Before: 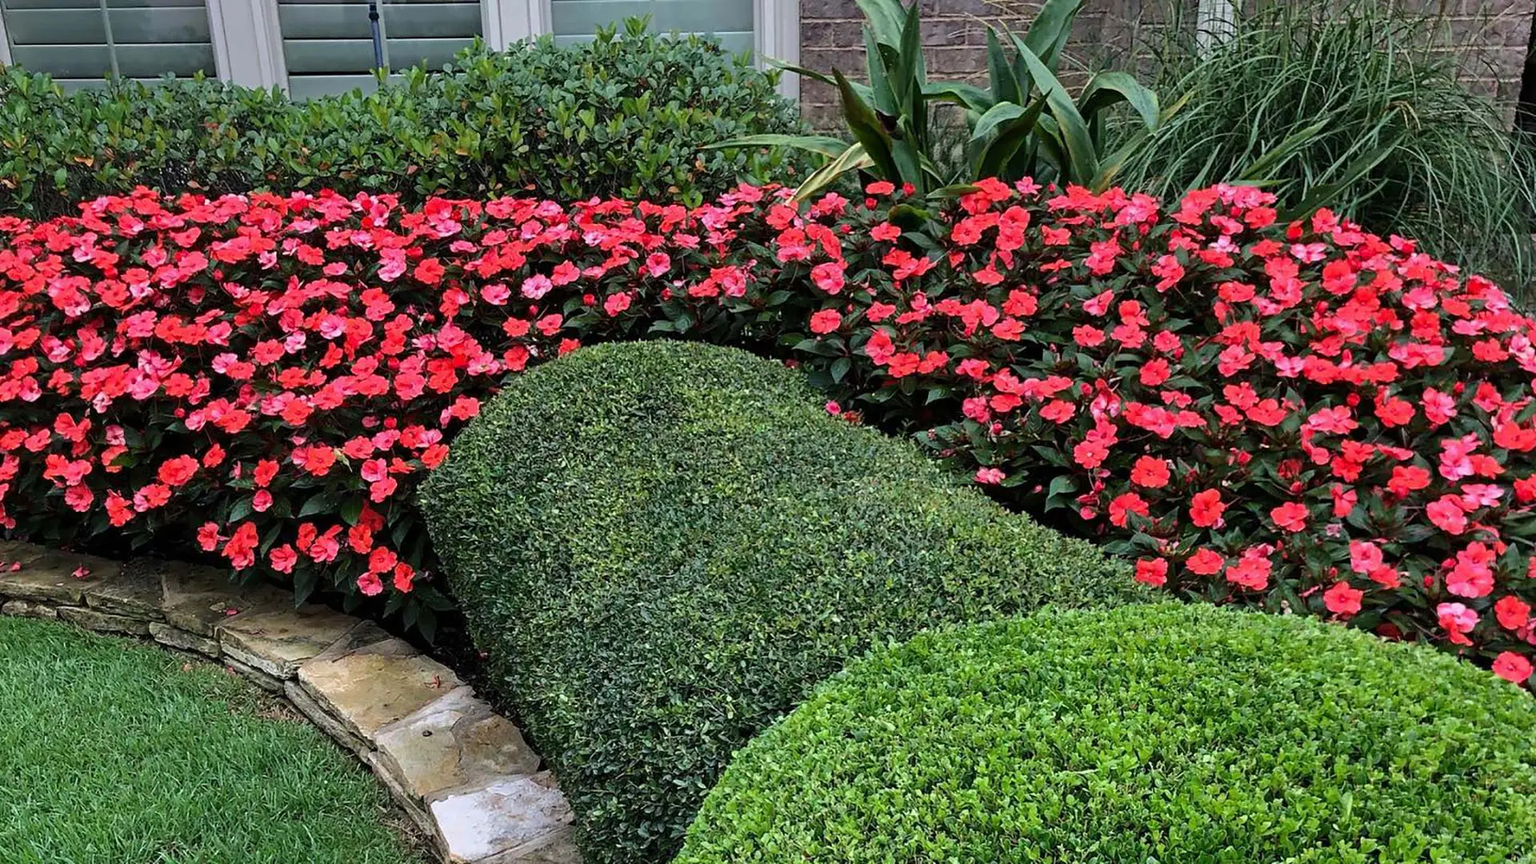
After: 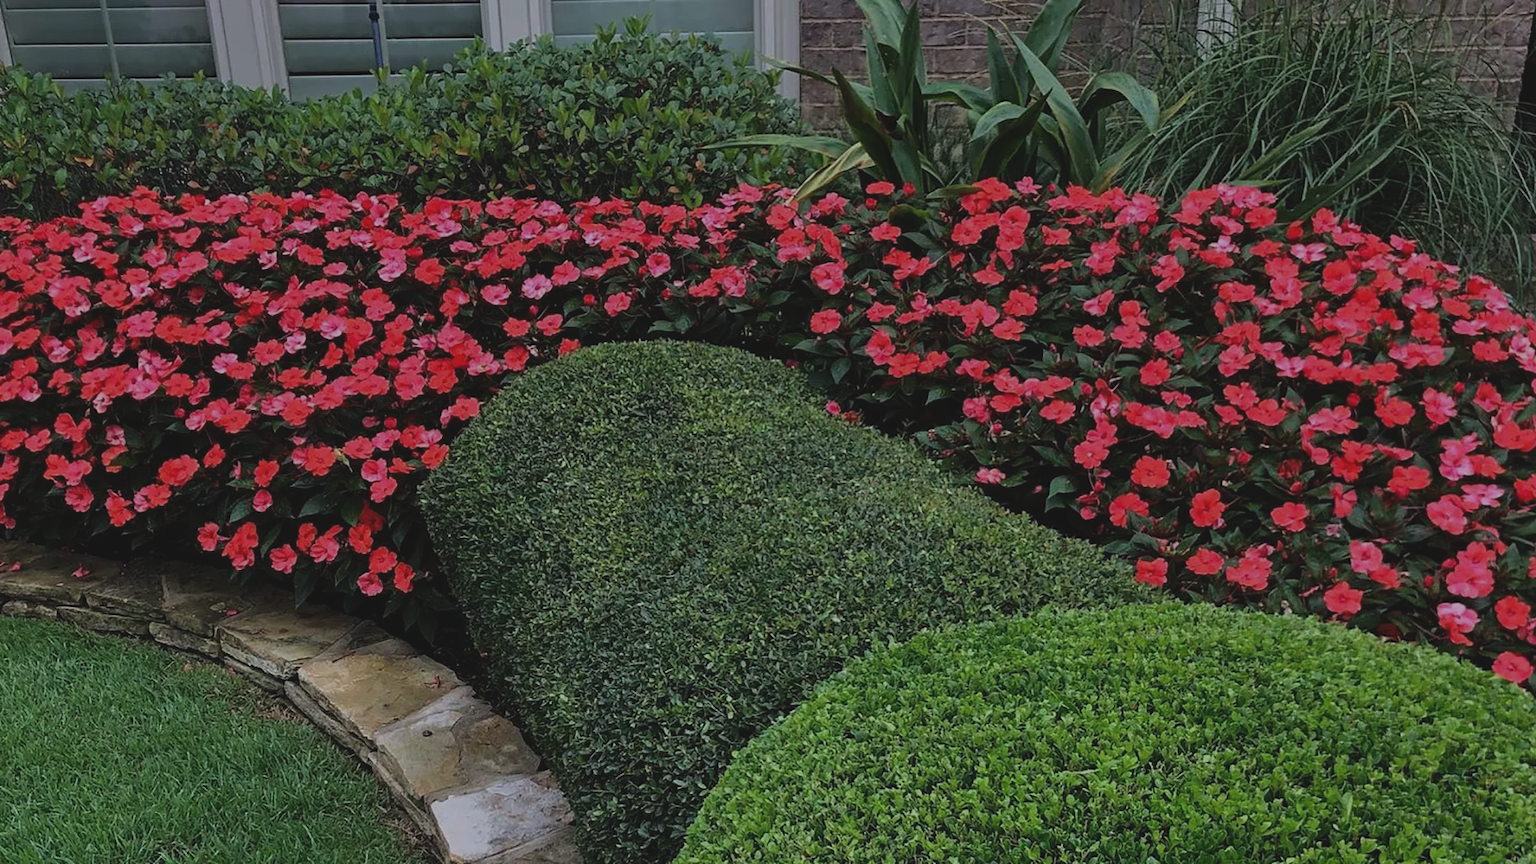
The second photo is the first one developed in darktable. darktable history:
exposure: black level correction -0.016, exposure -1.036 EV, compensate highlight preservation false
